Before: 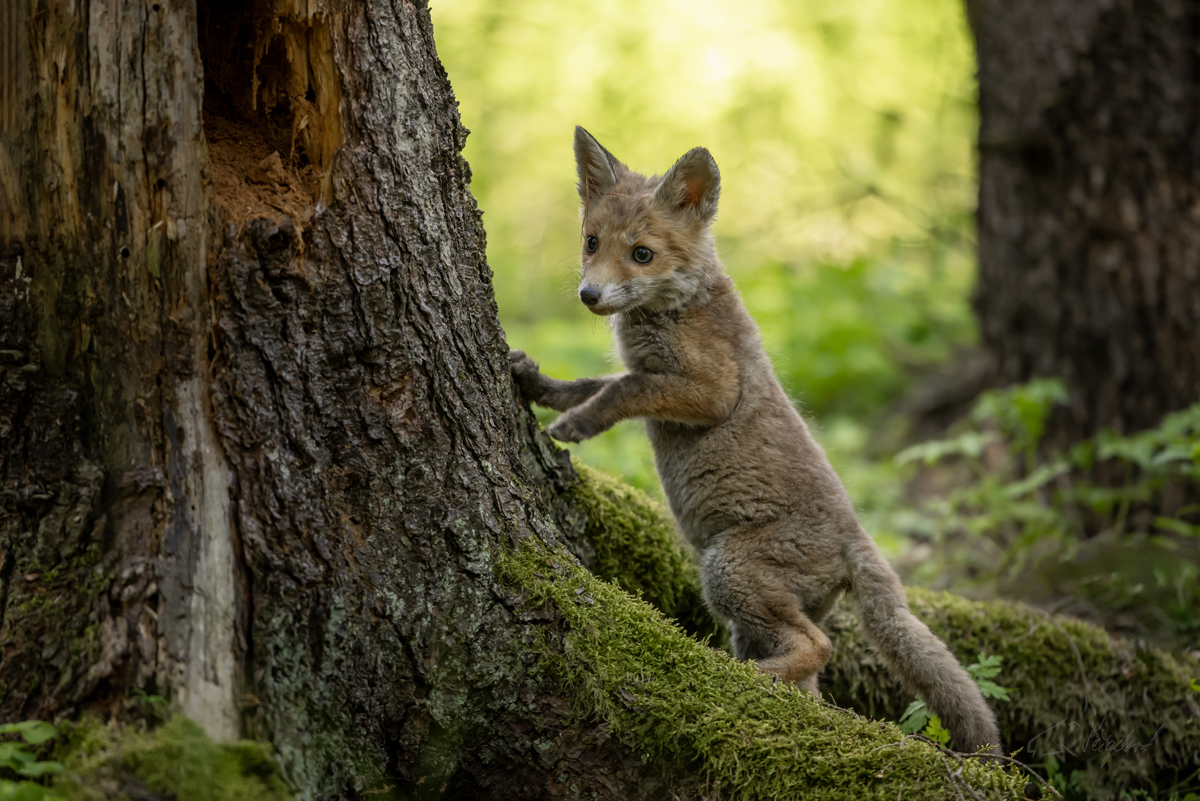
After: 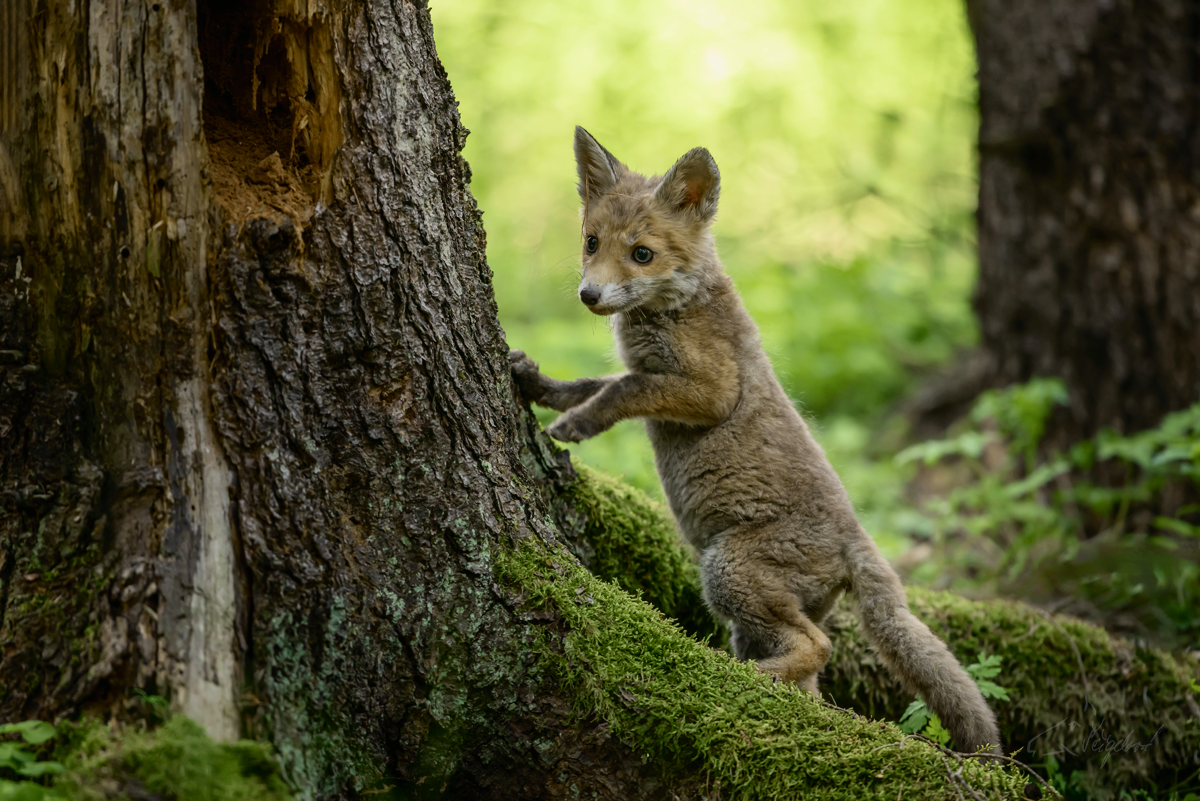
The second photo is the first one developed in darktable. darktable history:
tone curve: curves: ch0 [(0, 0.008) (0.107, 0.091) (0.283, 0.287) (0.461, 0.498) (0.64, 0.679) (0.822, 0.841) (0.998, 0.978)]; ch1 [(0, 0) (0.316, 0.349) (0.466, 0.442) (0.502, 0.5) (0.527, 0.519) (0.561, 0.553) (0.608, 0.629) (0.669, 0.704) (0.859, 0.899) (1, 1)]; ch2 [(0, 0) (0.33, 0.301) (0.421, 0.443) (0.473, 0.498) (0.502, 0.504) (0.522, 0.525) (0.592, 0.61) (0.705, 0.7) (1, 1)], color space Lab, independent channels, preserve colors none
